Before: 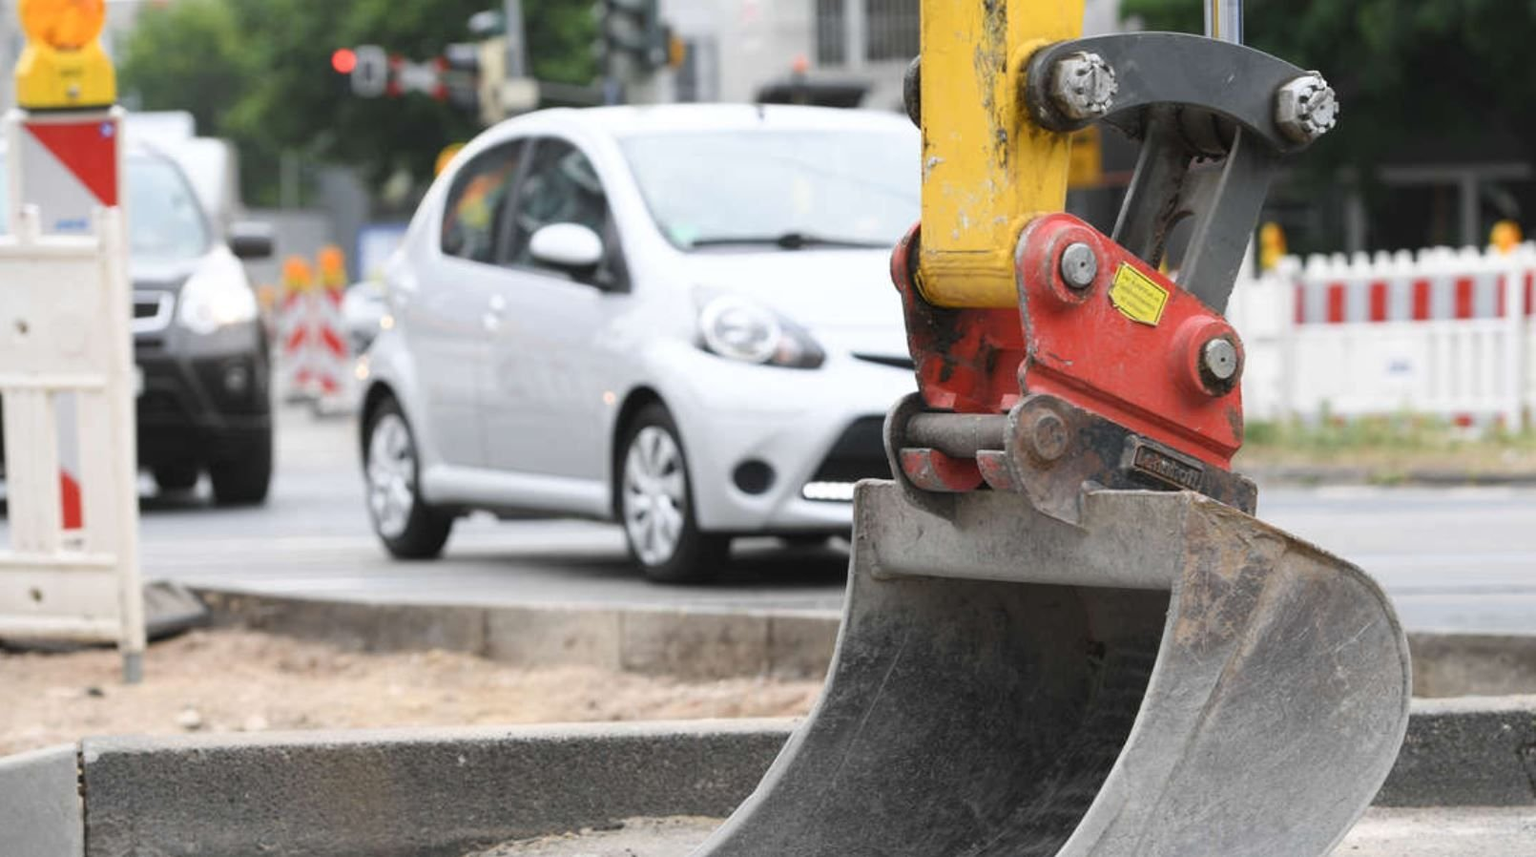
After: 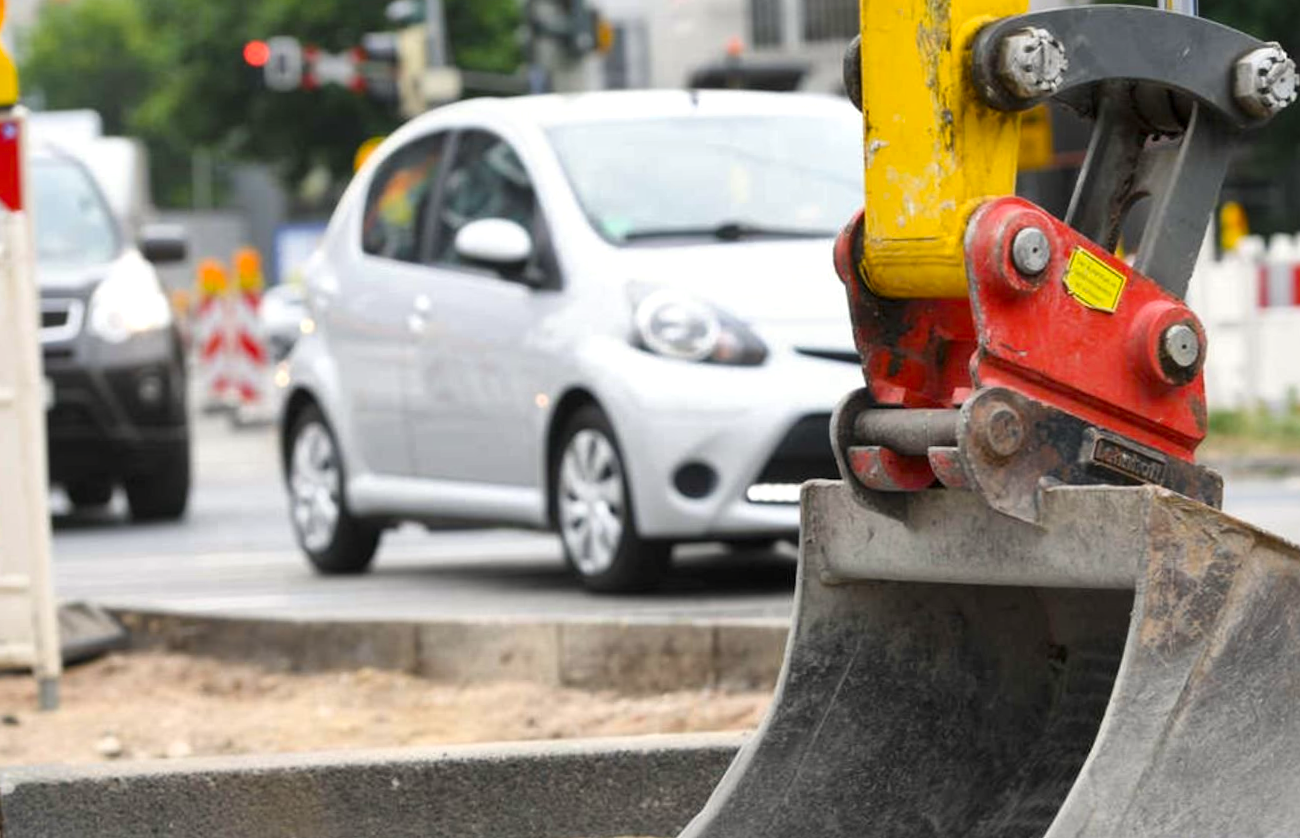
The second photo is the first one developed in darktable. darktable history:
color balance rgb: perceptual saturation grading › global saturation 30.741%
crop and rotate: angle 1.23°, left 4.301%, top 0.433%, right 11.815%, bottom 2.65%
color correction: highlights b* 3.02
local contrast: mode bilateral grid, contrast 20, coarseness 50, detail 144%, midtone range 0.2
